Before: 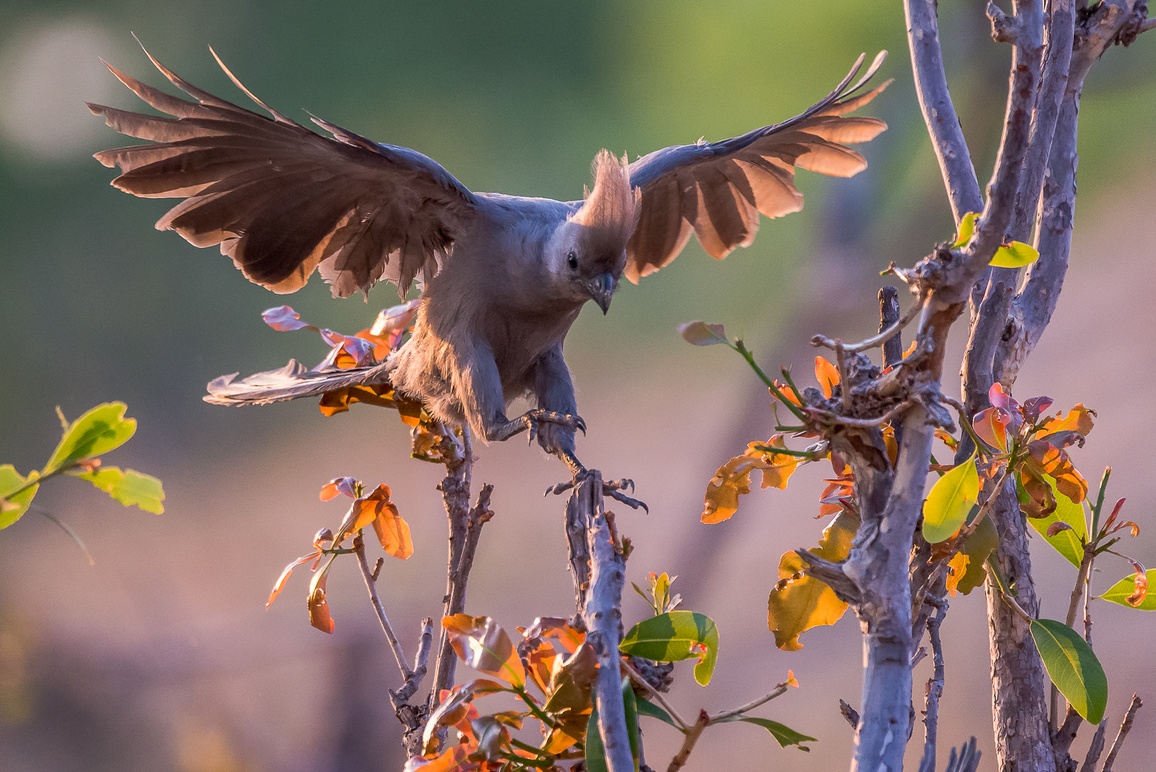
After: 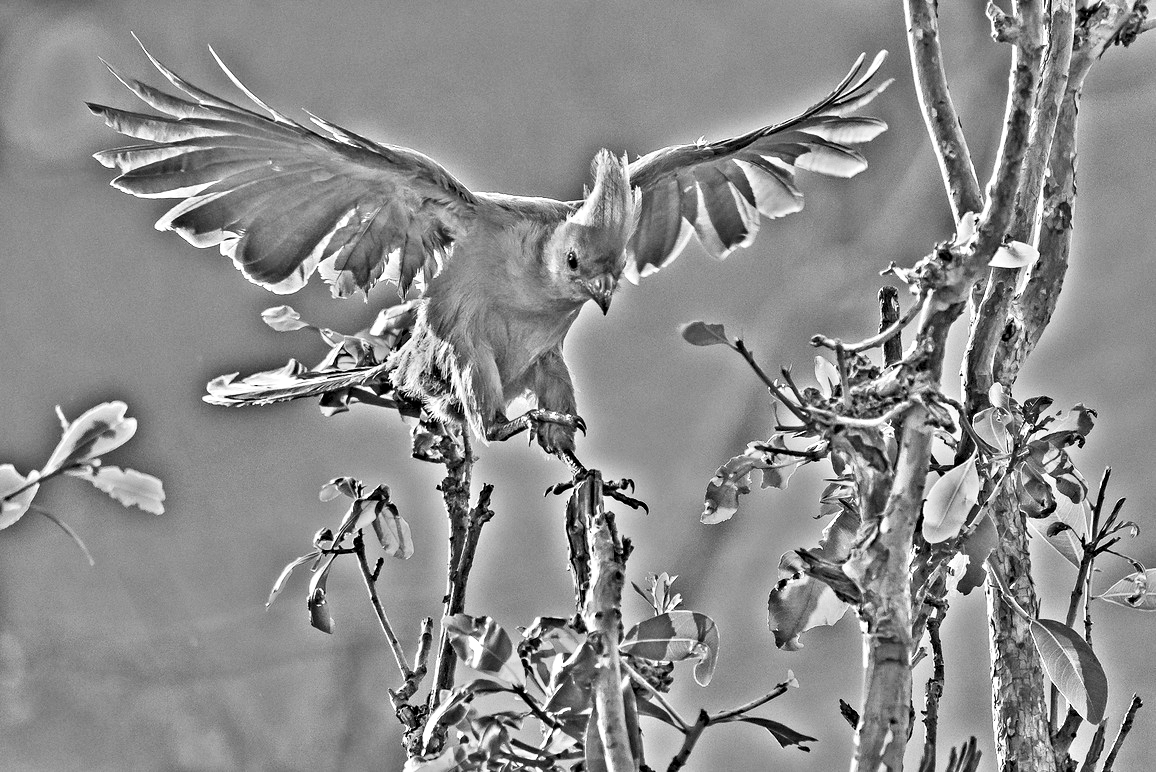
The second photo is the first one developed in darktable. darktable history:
highpass: on, module defaults
contrast brightness saturation: contrast 0.2, brightness 0.16, saturation 0.22
